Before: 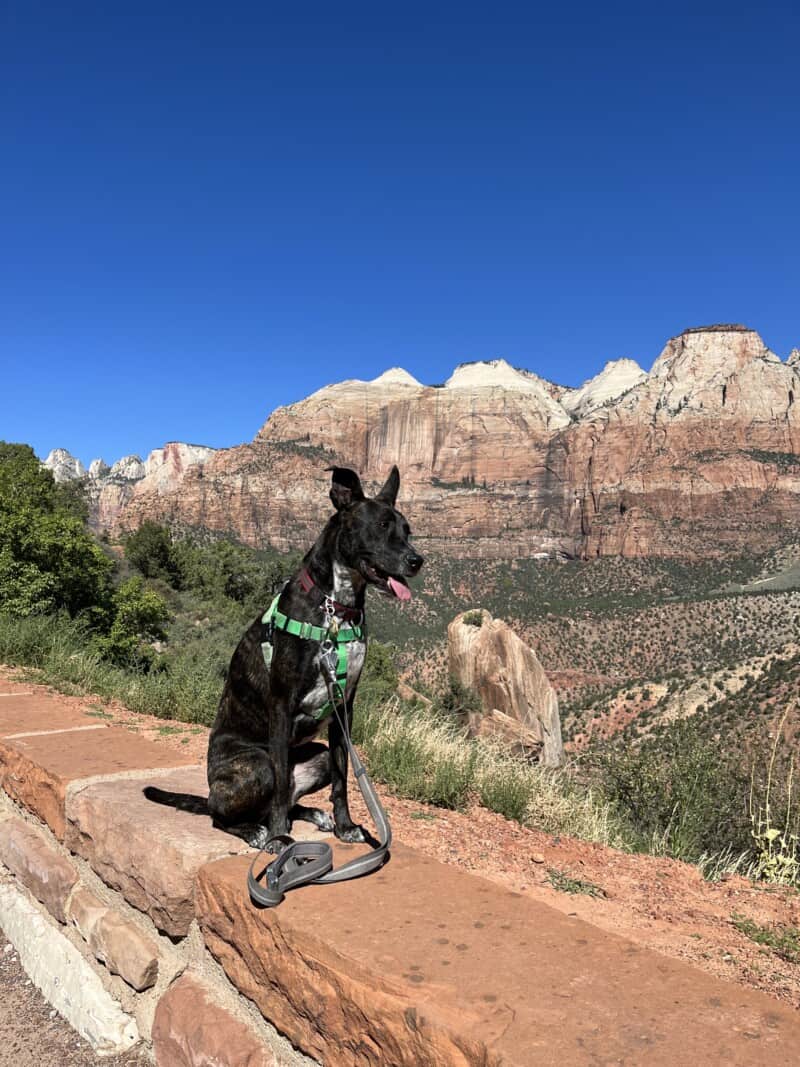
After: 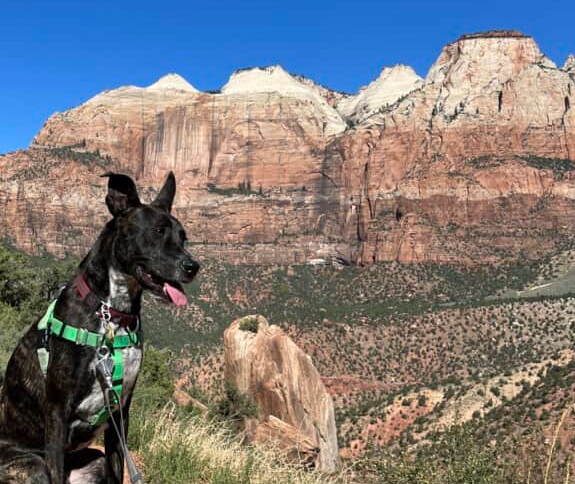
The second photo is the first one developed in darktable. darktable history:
crop and rotate: left 28.042%, top 27.587%, bottom 26.987%
shadows and highlights: shadows 58.59, highlights -60.28, highlights color adjustment 49.59%, soften with gaussian
